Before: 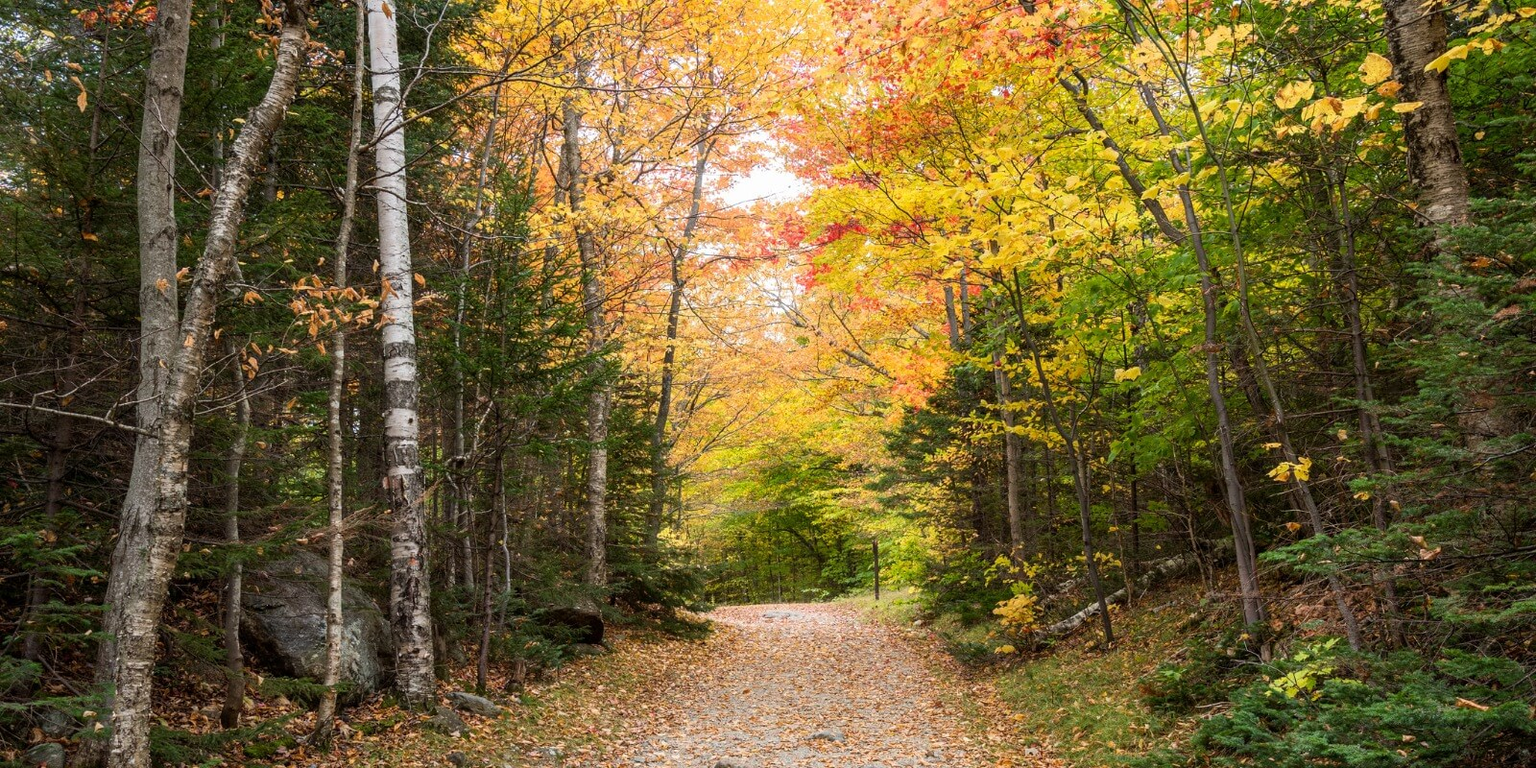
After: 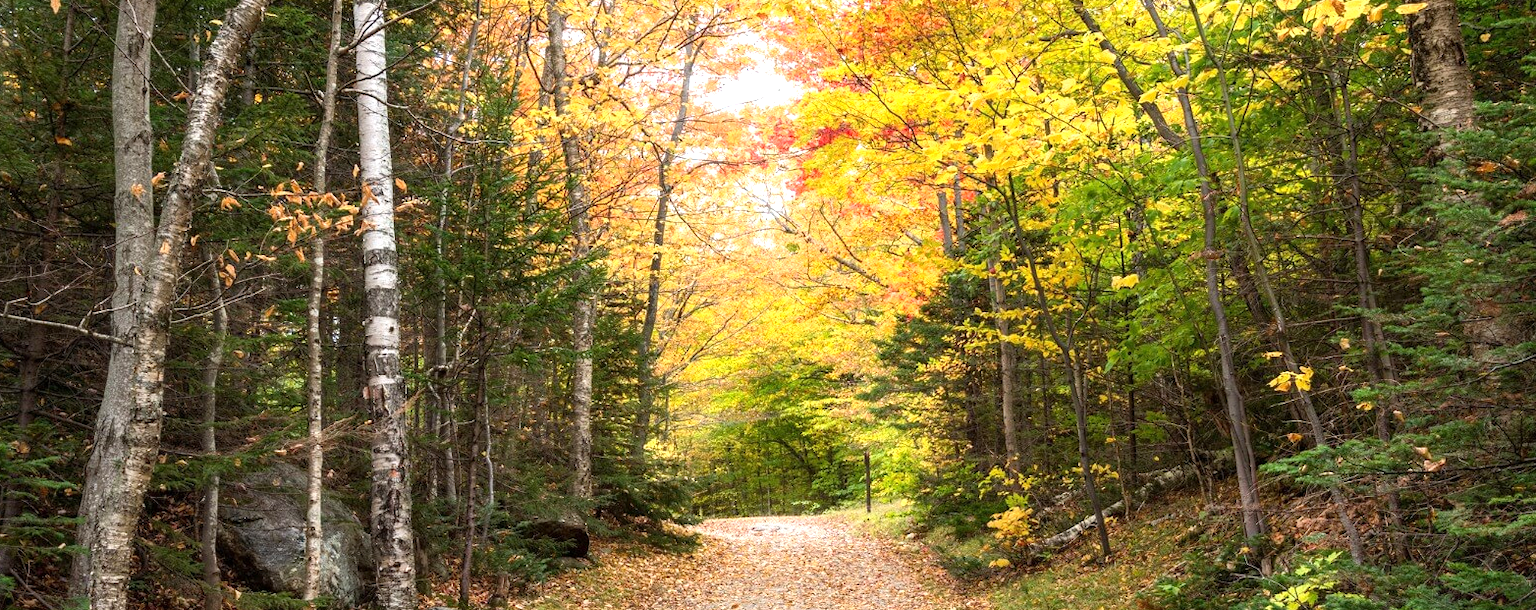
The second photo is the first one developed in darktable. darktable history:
exposure: exposure 0.606 EV, compensate highlight preservation false
crop and rotate: left 1.921%, top 12.89%, right 0.298%, bottom 9.293%
